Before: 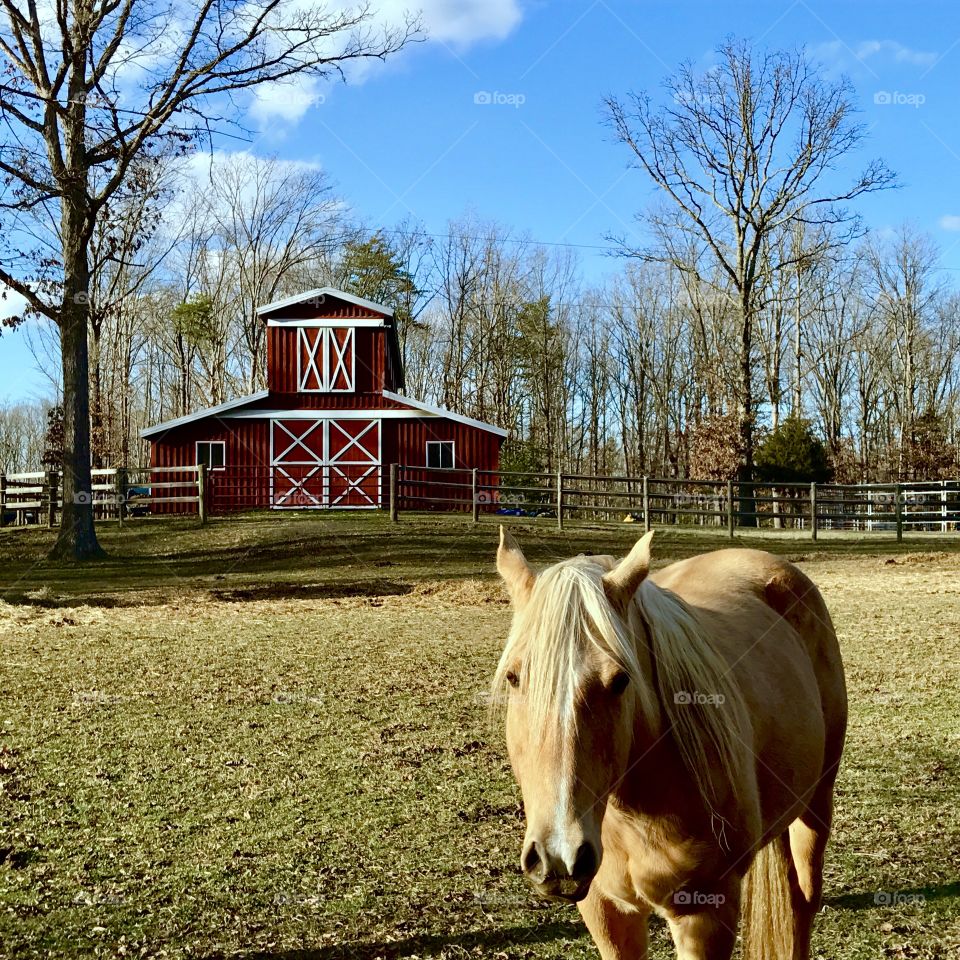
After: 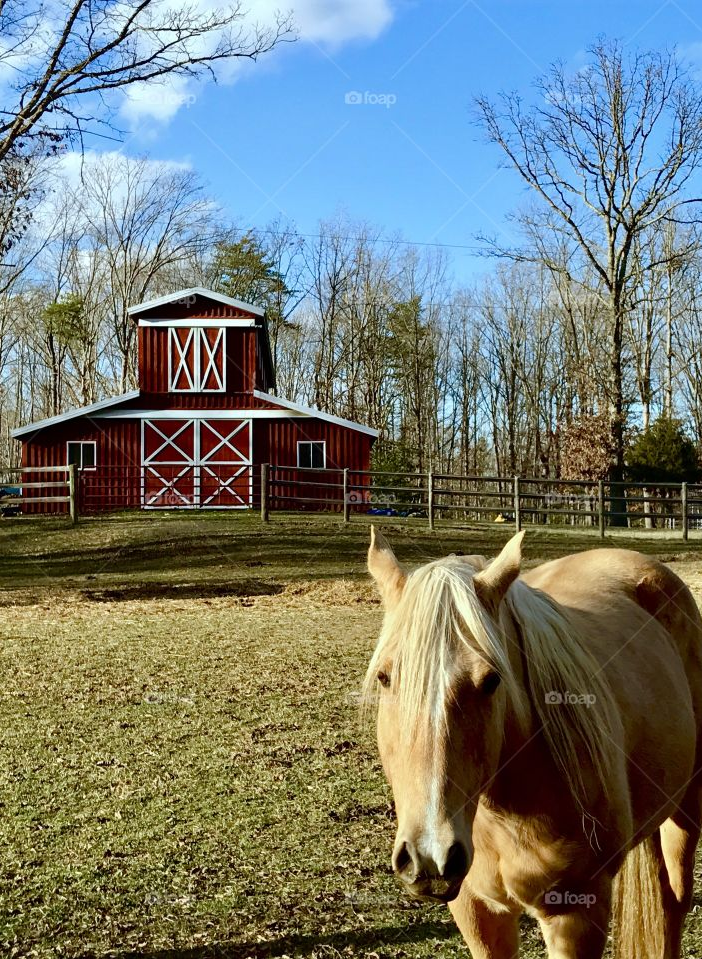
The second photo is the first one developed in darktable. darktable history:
crop: left 13.472%, right 13.367%
